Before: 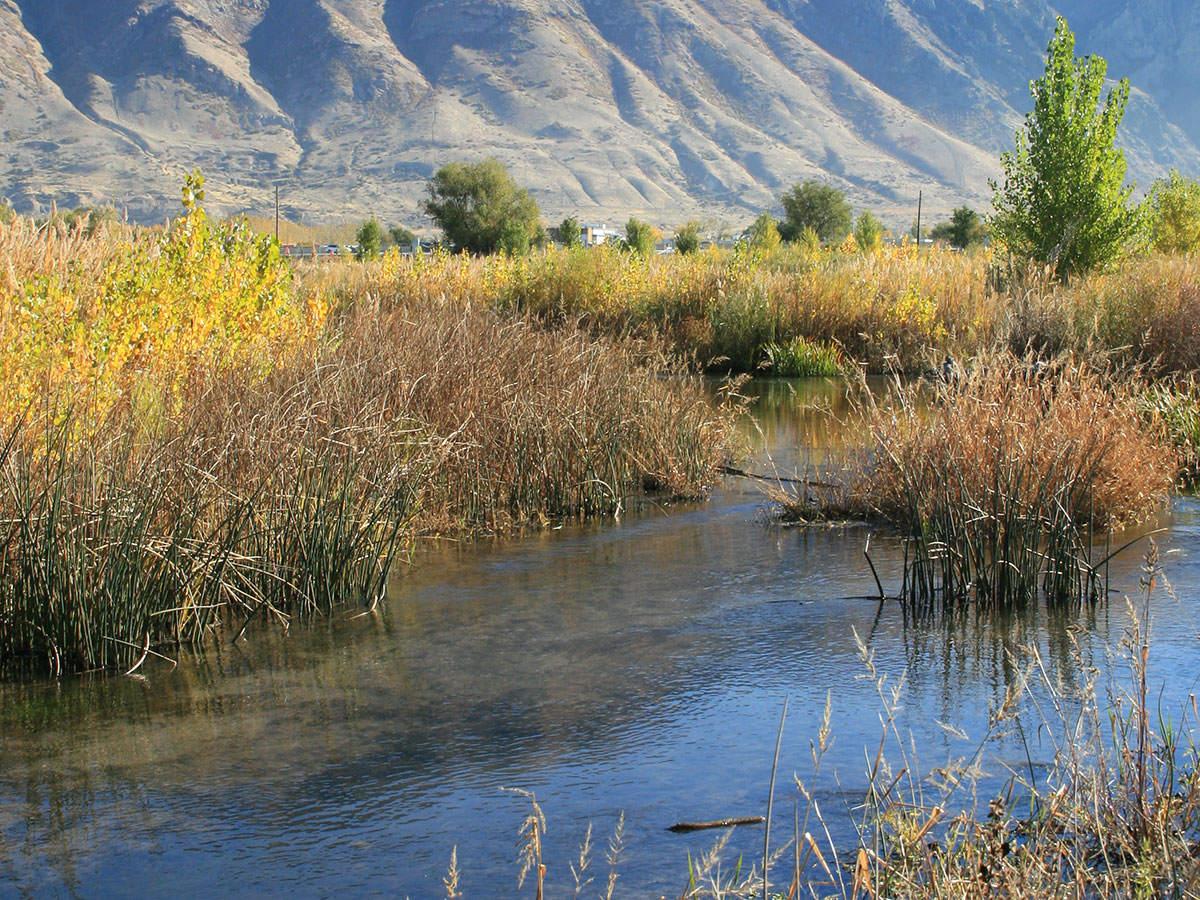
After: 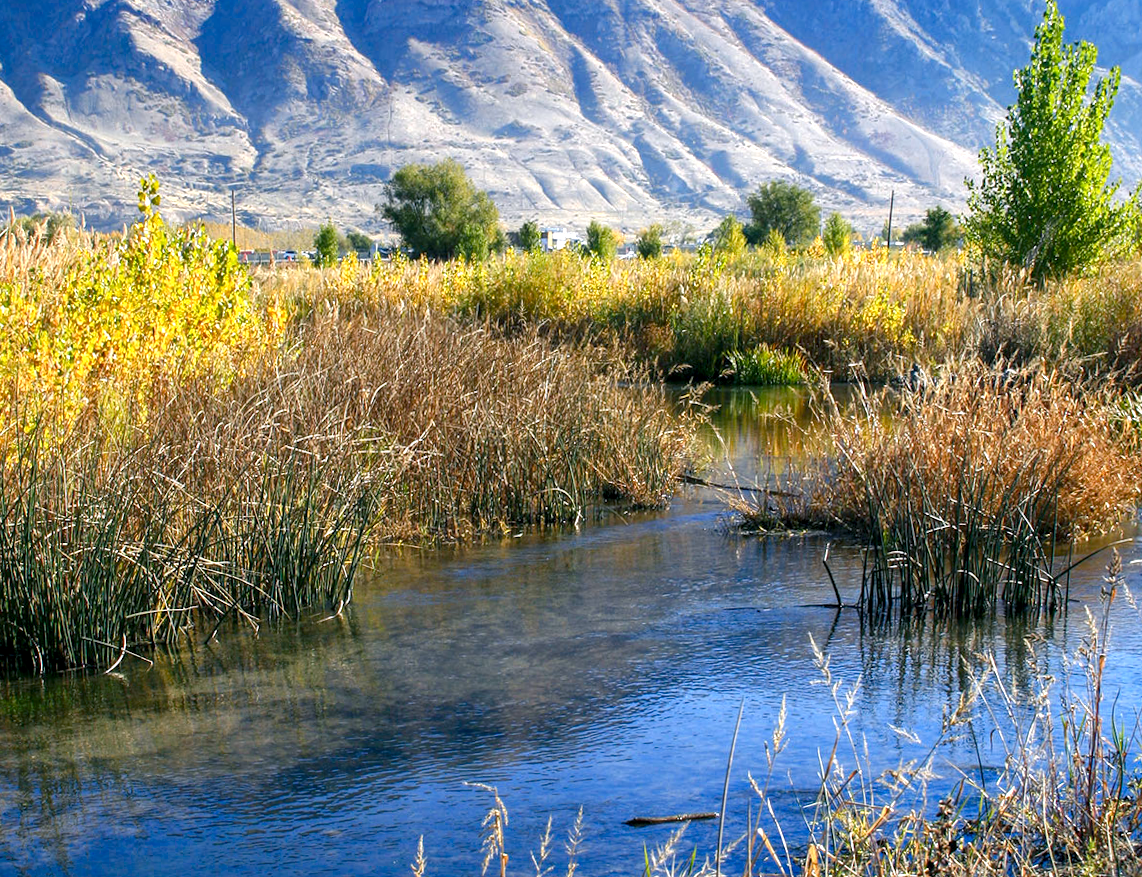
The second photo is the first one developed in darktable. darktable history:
rotate and perspective: rotation 0.074°, lens shift (vertical) 0.096, lens shift (horizontal) -0.041, crop left 0.043, crop right 0.952, crop top 0.024, crop bottom 0.979
color balance rgb: shadows lift › chroma 4.21%, shadows lift › hue 252.22°, highlights gain › chroma 1.36%, highlights gain › hue 50.24°, perceptual saturation grading › mid-tones 6.33%, perceptual saturation grading › shadows 72.44%, perceptual brilliance grading › highlights 11.59%, contrast 5.05%
local contrast: shadows 94%
white balance: red 0.954, blue 1.079
